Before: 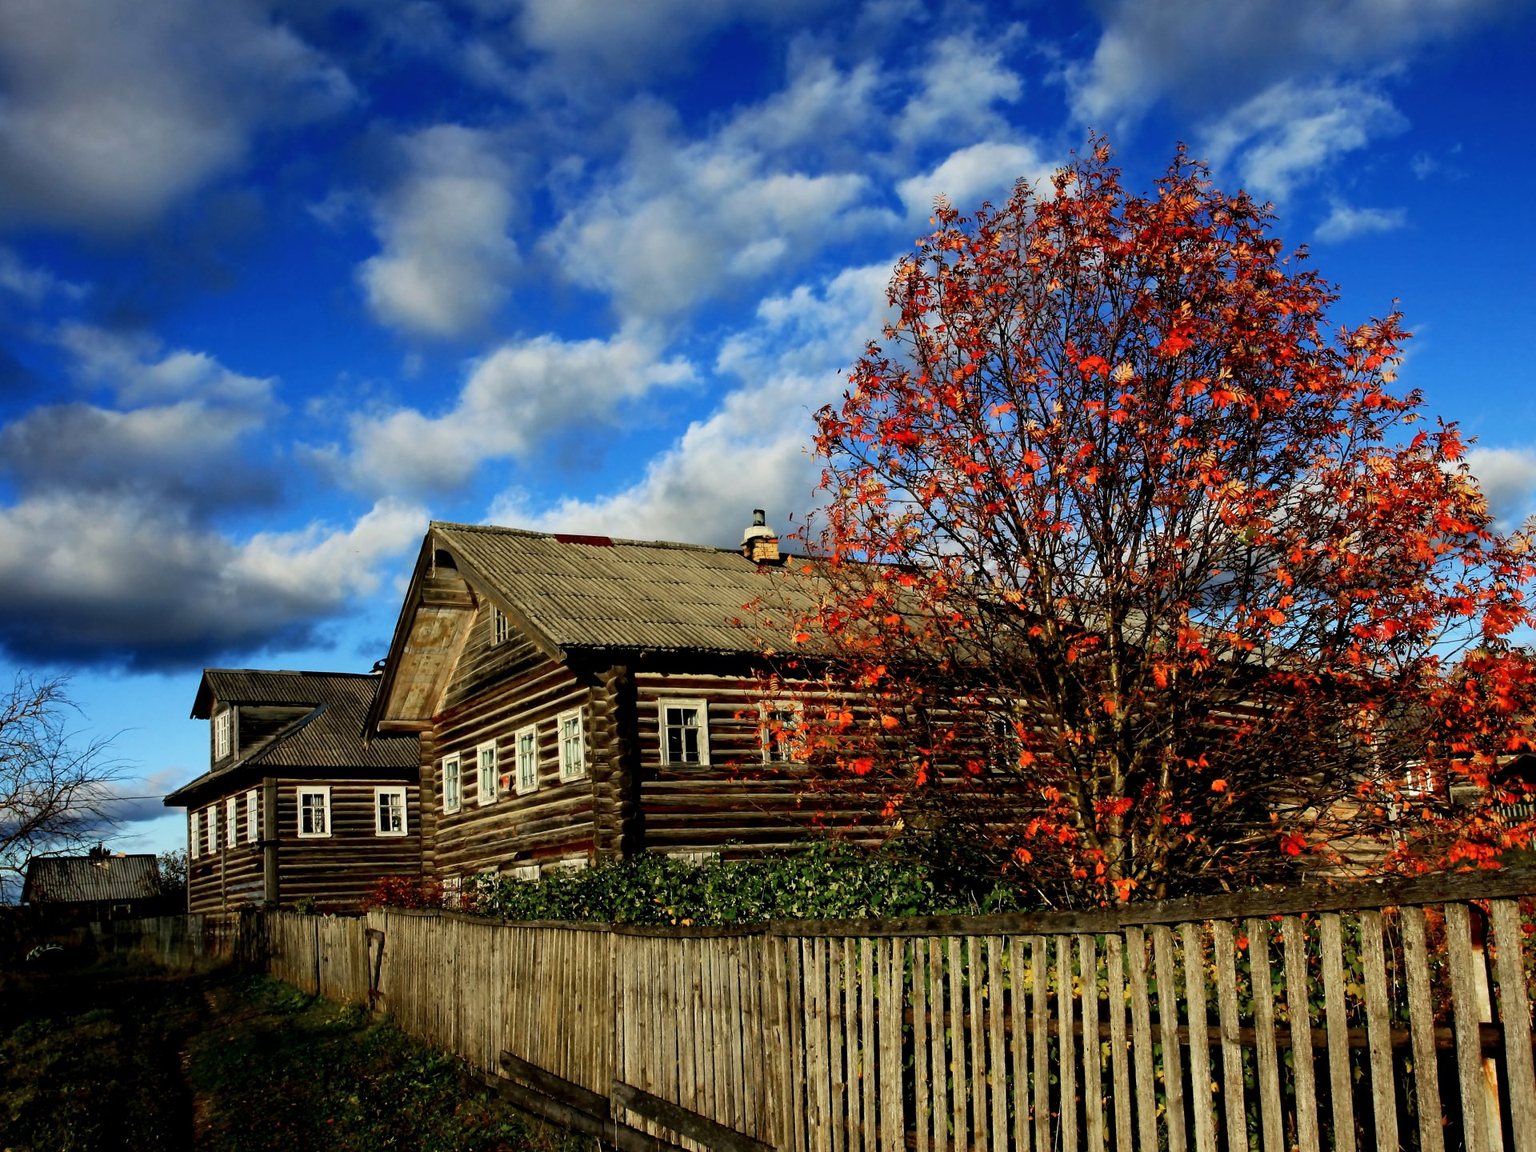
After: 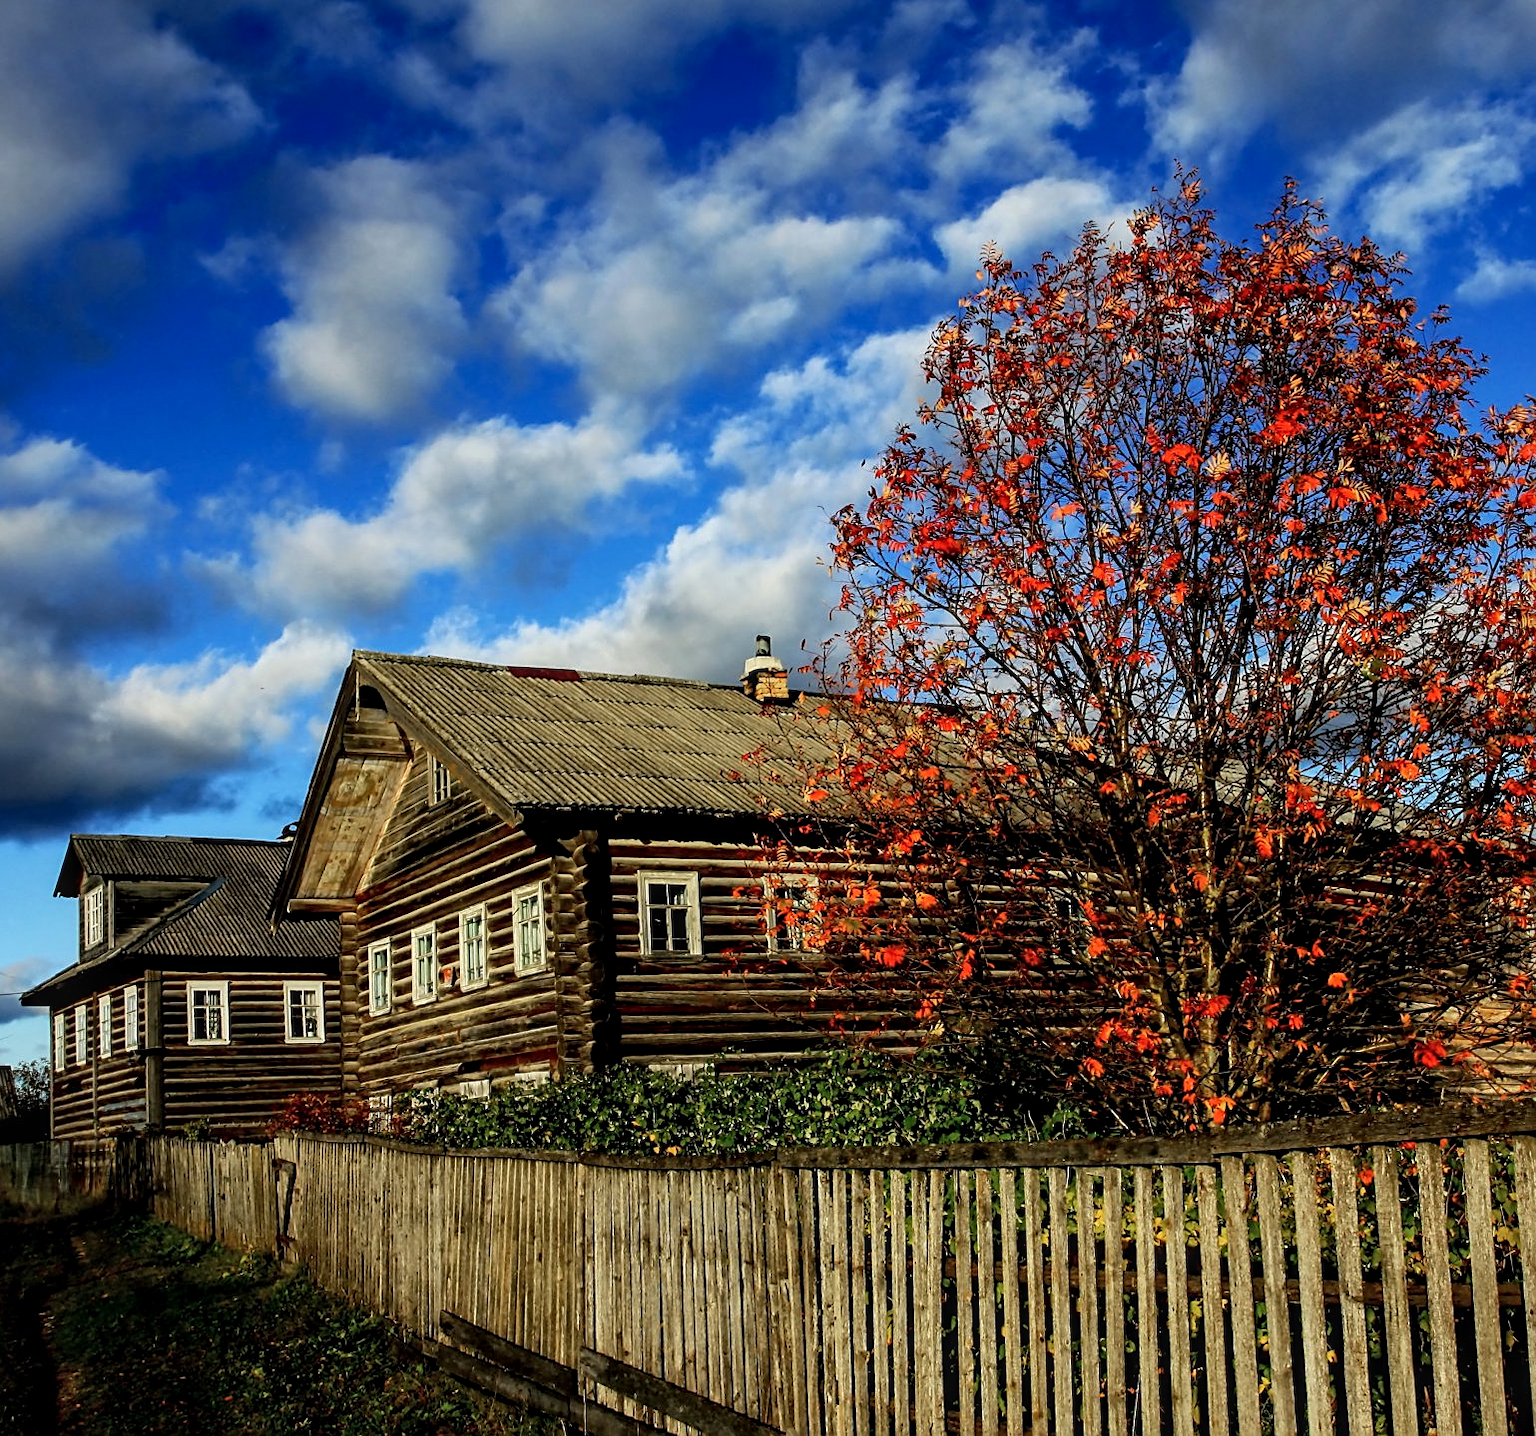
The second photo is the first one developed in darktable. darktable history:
sharpen: on, module defaults
crop and rotate: left 9.597%, right 10.195%
local contrast: on, module defaults
